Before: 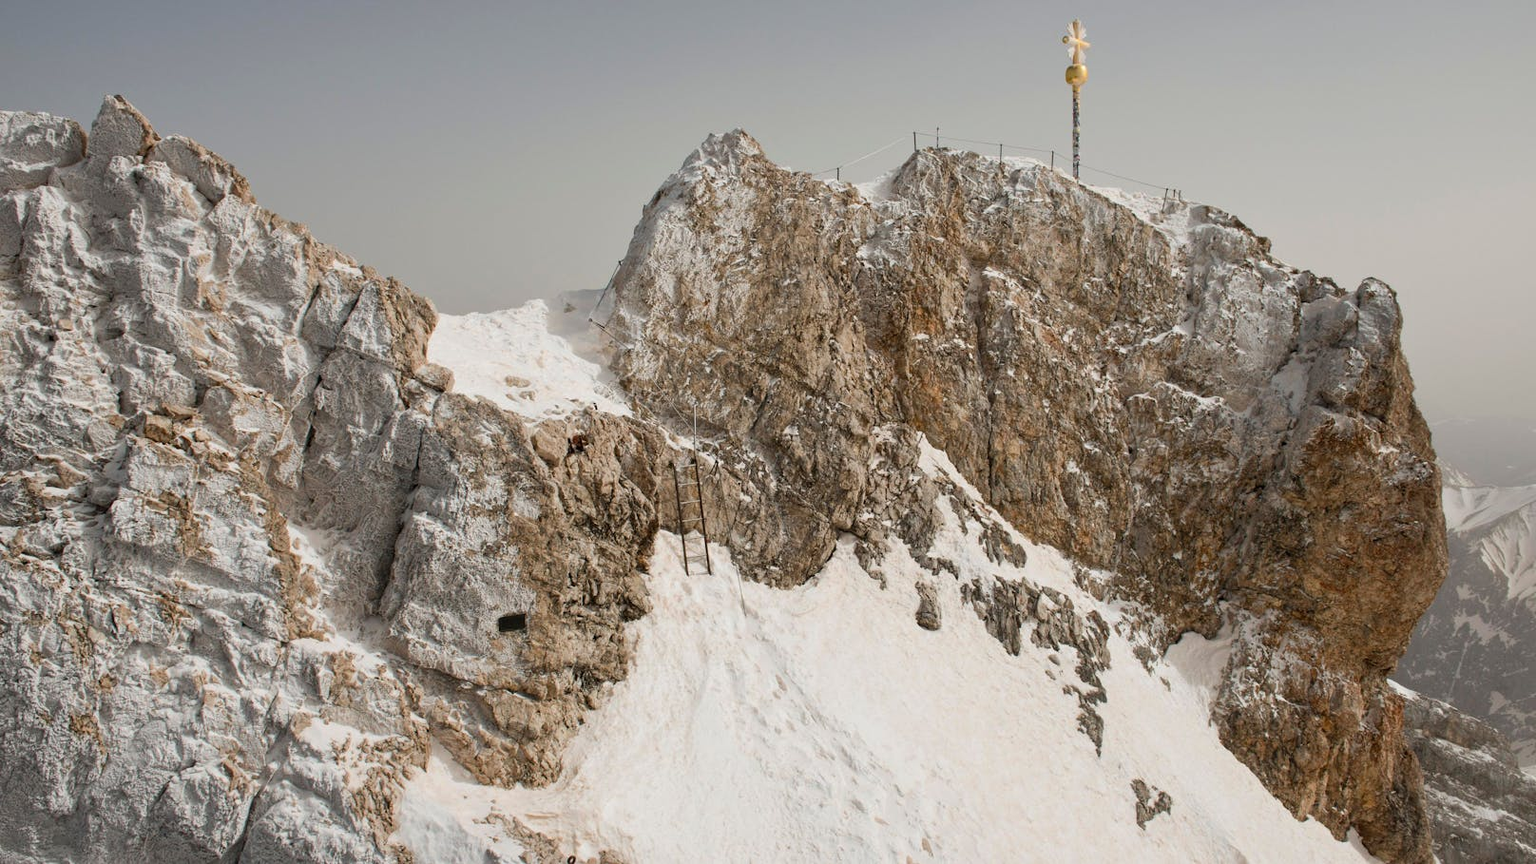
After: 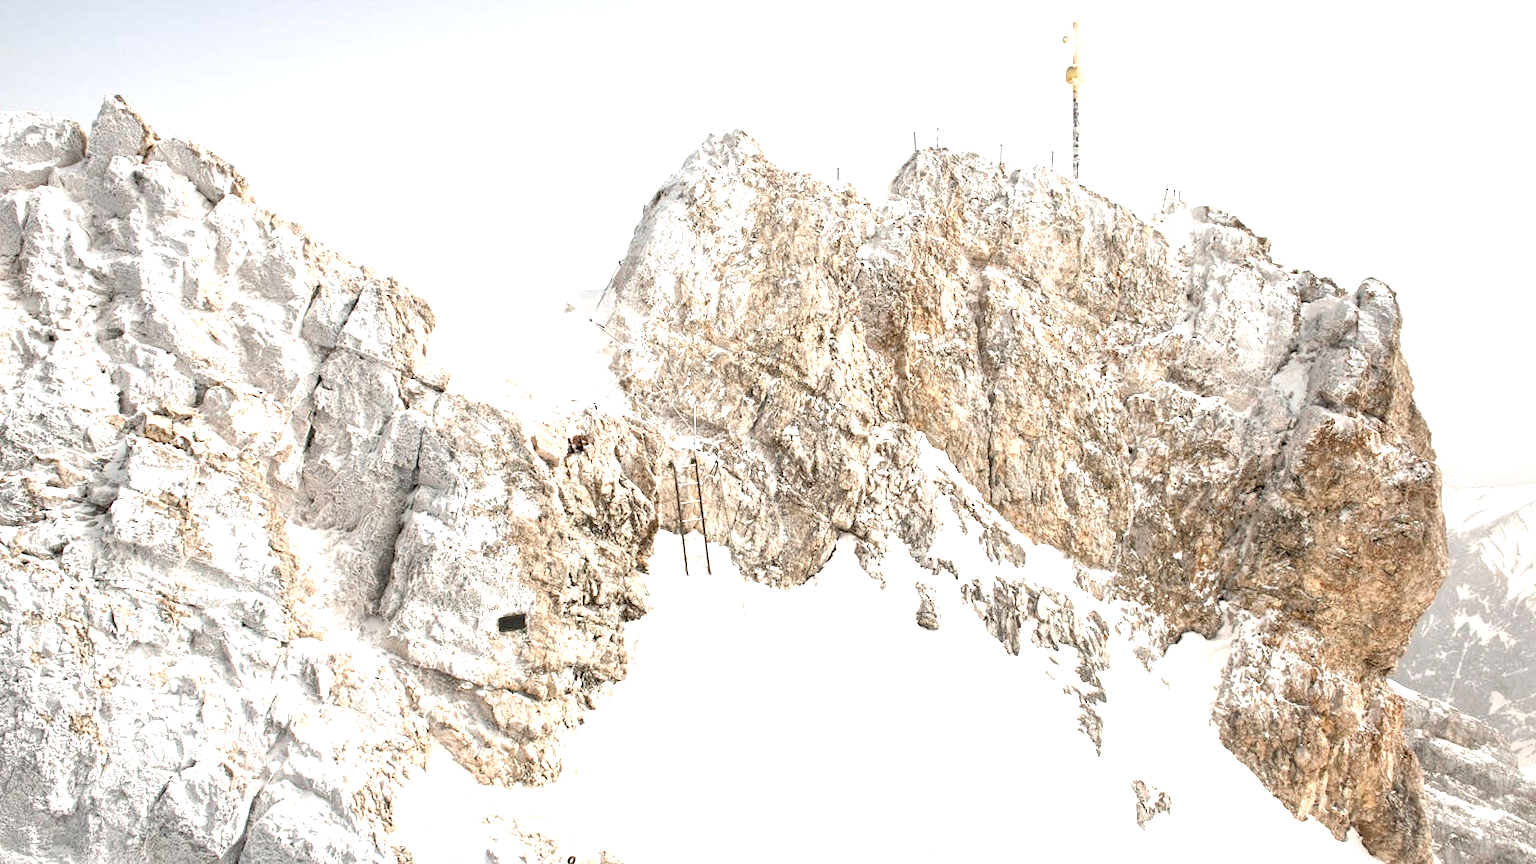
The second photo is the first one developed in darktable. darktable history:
contrast brightness saturation: contrast 0.105, saturation -0.367
tone equalizer: -8 EV 1.01 EV, -7 EV 0.974 EV, -6 EV 0.993 EV, -5 EV 0.989 EV, -4 EV 1.03 EV, -3 EV 0.742 EV, -2 EV 0.483 EV, -1 EV 0.256 EV, mask exposure compensation -0.491 EV
exposure: black level correction 0.001, exposure 1.829 EV, compensate highlight preservation false
